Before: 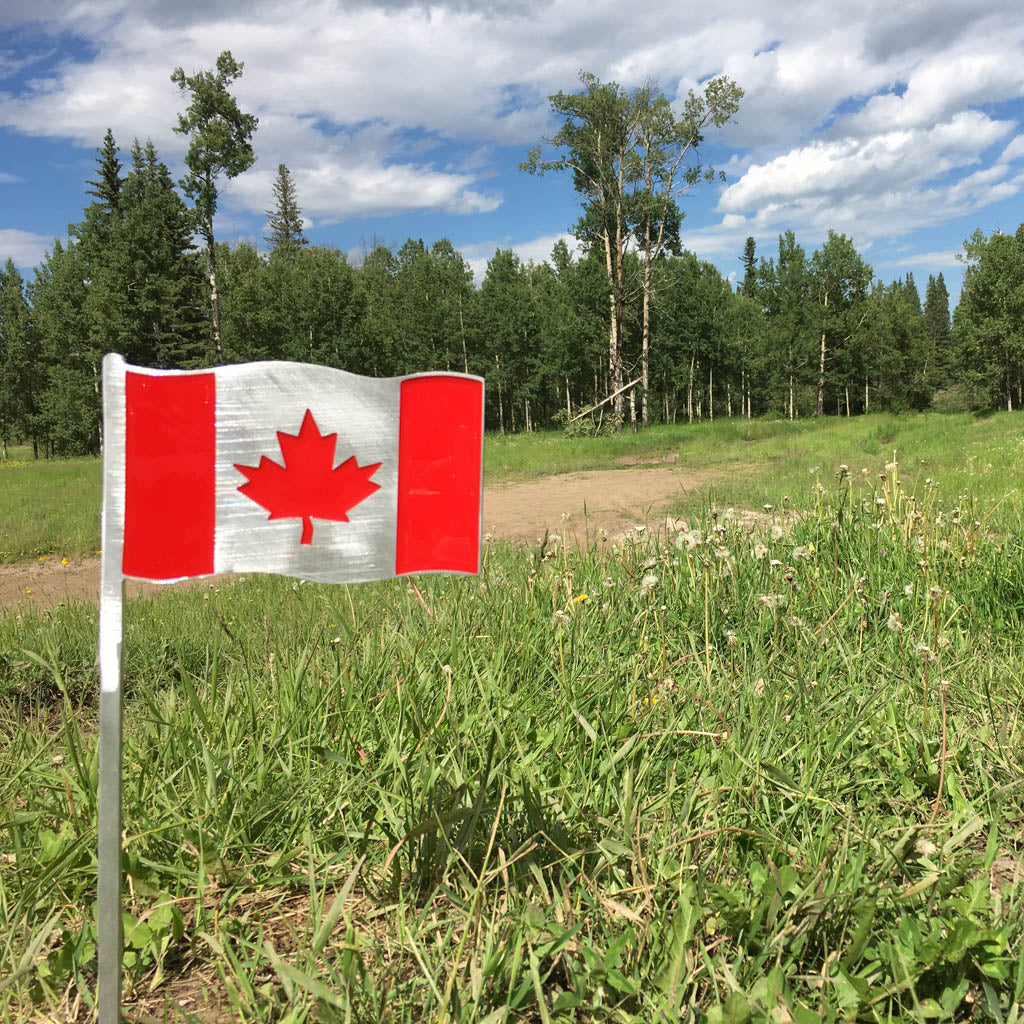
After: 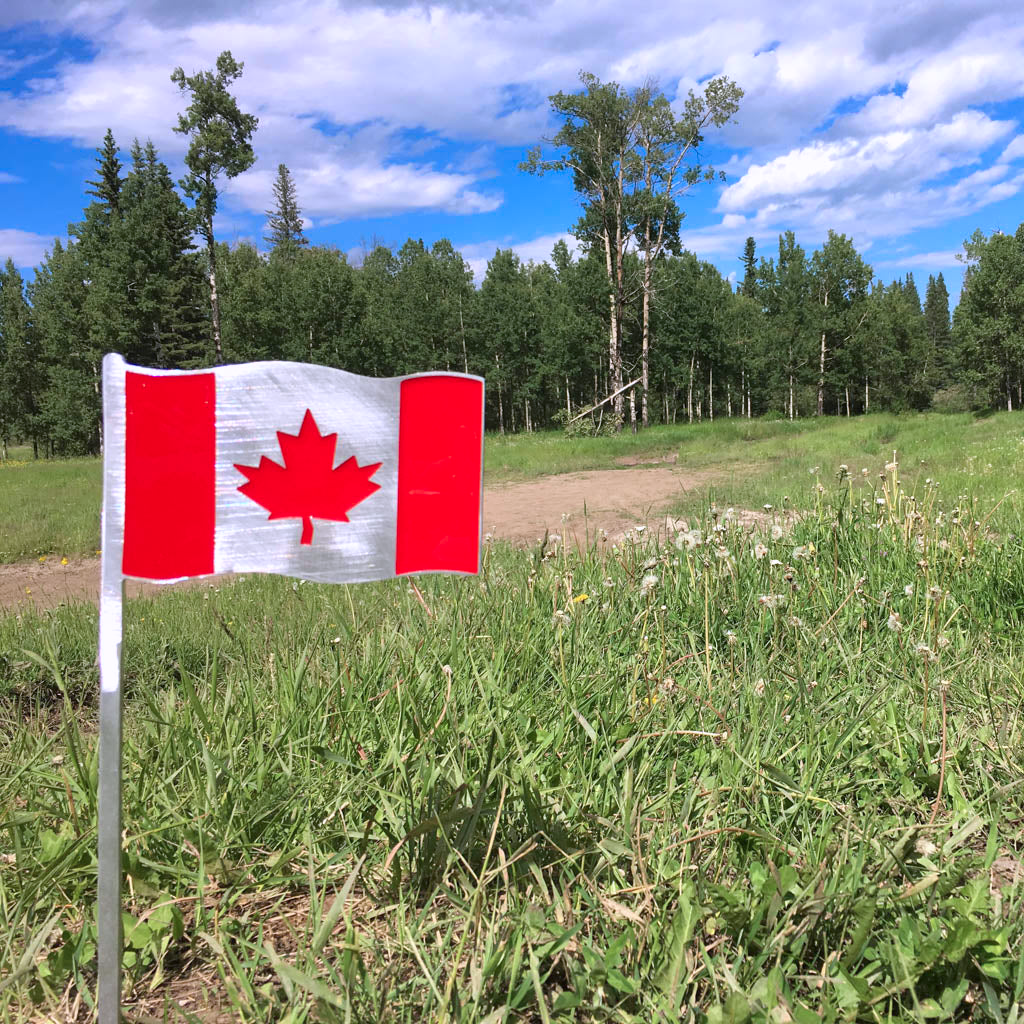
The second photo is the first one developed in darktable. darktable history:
color calibration: illuminant as shot in camera, x 0.362, y 0.385, temperature 4547.84 K
color zones: curves: ch1 [(0.25, 0.5) (0.747, 0.71)]
